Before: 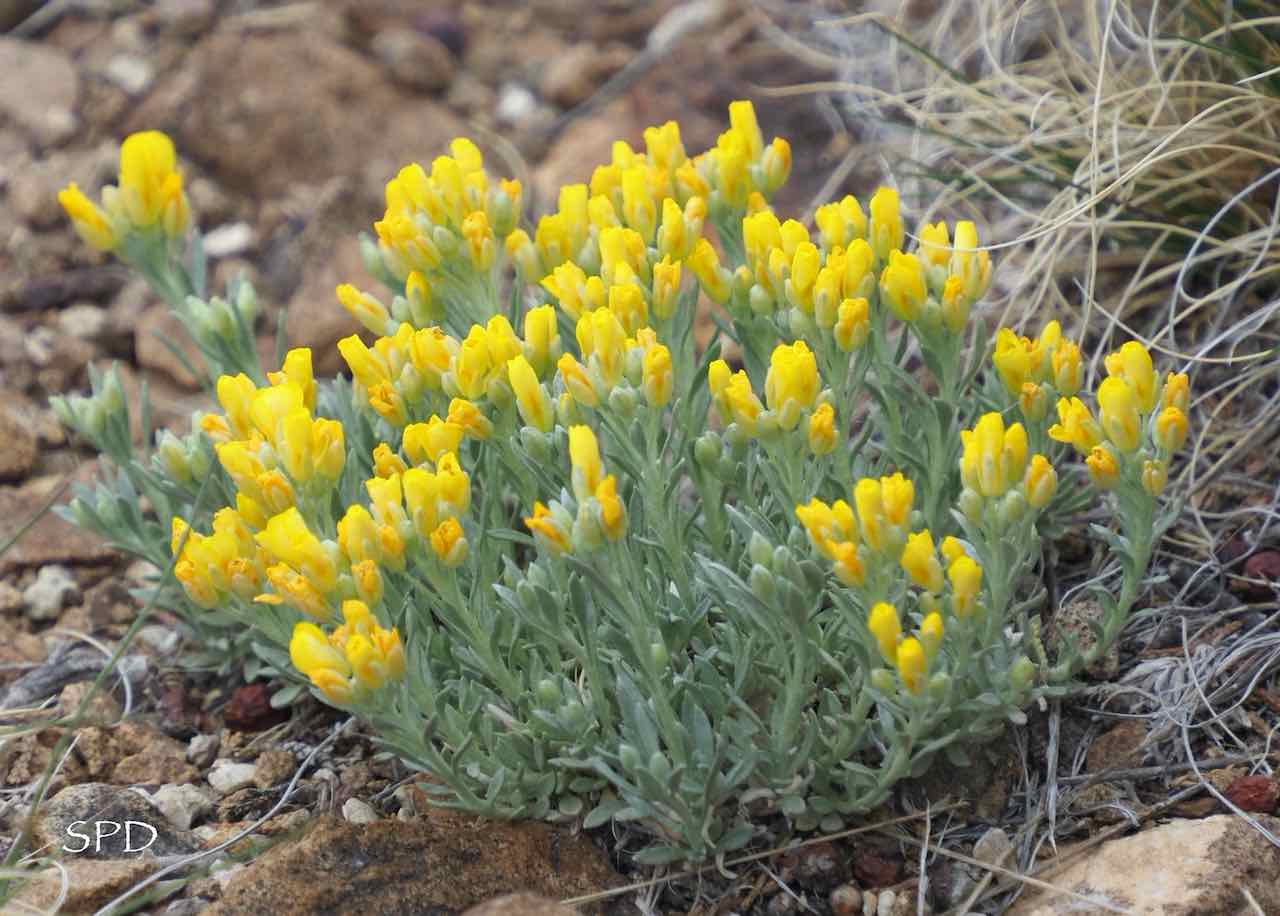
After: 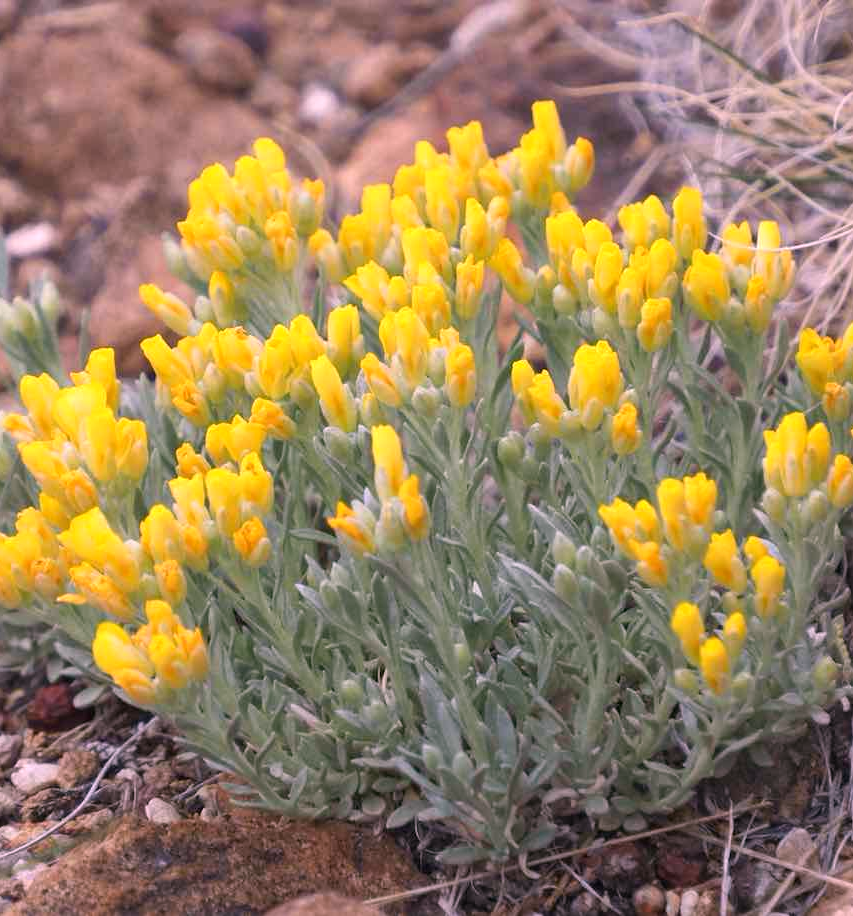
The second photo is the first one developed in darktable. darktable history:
crop and rotate: left 15.446%, right 17.836%
white balance: red 1.188, blue 1.11
